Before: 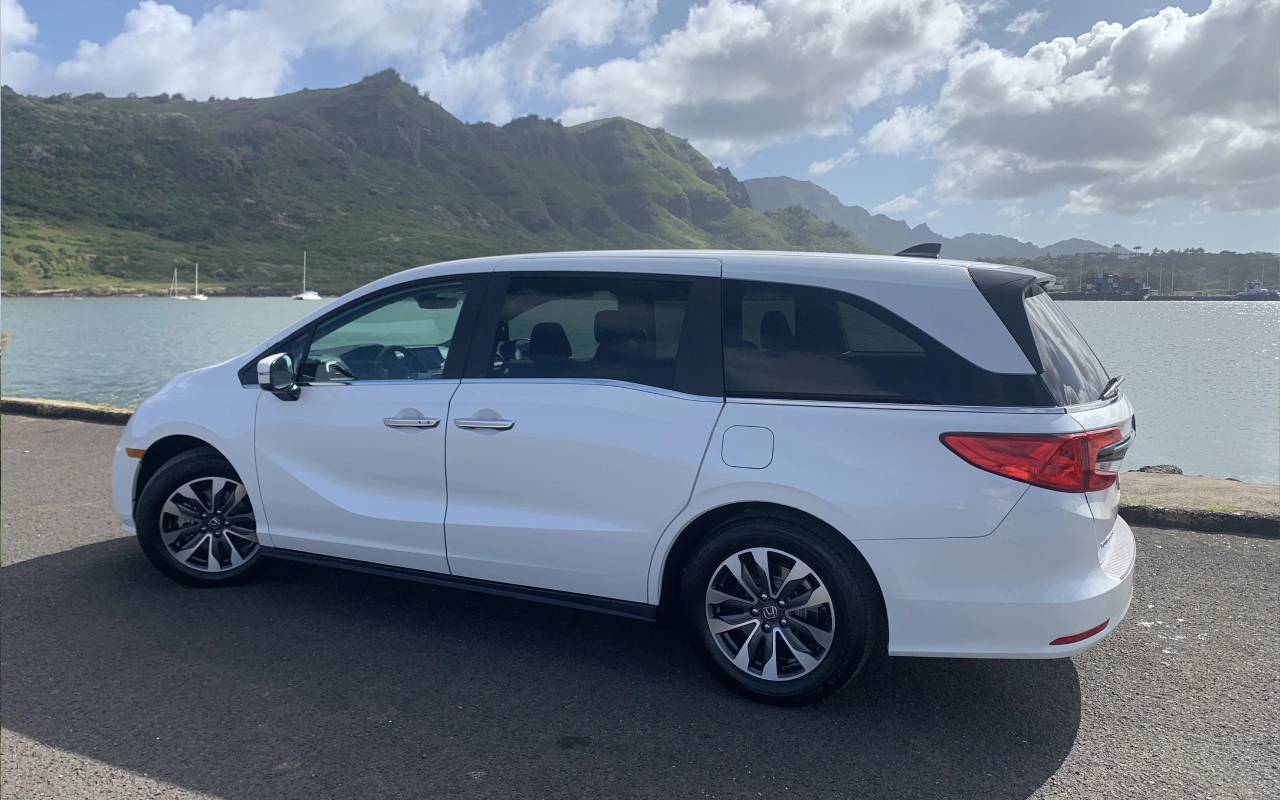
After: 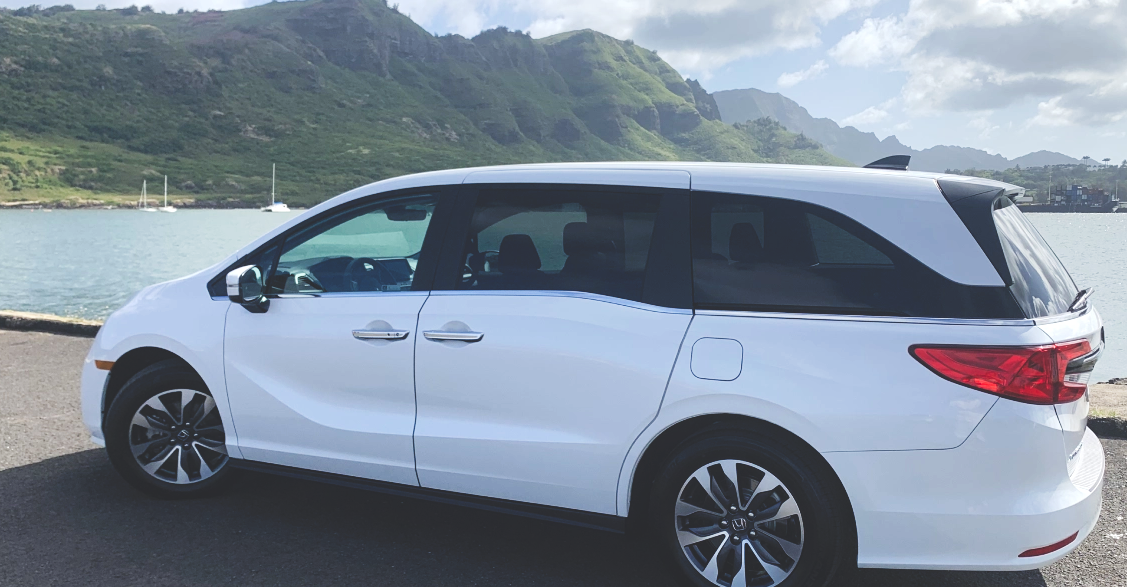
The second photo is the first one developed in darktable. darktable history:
tone curve: curves: ch0 [(0, 0) (0.003, 0.169) (0.011, 0.173) (0.025, 0.177) (0.044, 0.184) (0.069, 0.191) (0.1, 0.199) (0.136, 0.206) (0.177, 0.221) (0.224, 0.248) (0.277, 0.284) (0.335, 0.344) (0.399, 0.413) (0.468, 0.497) (0.543, 0.594) (0.623, 0.691) (0.709, 0.779) (0.801, 0.868) (0.898, 0.931) (1, 1)], preserve colors none
exposure: exposure 0.297 EV, compensate exposure bias true, compensate highlight preservation false
crop and rotate: left 2.426%, top 11.012%, right 9.518%, bottom 15.561%
